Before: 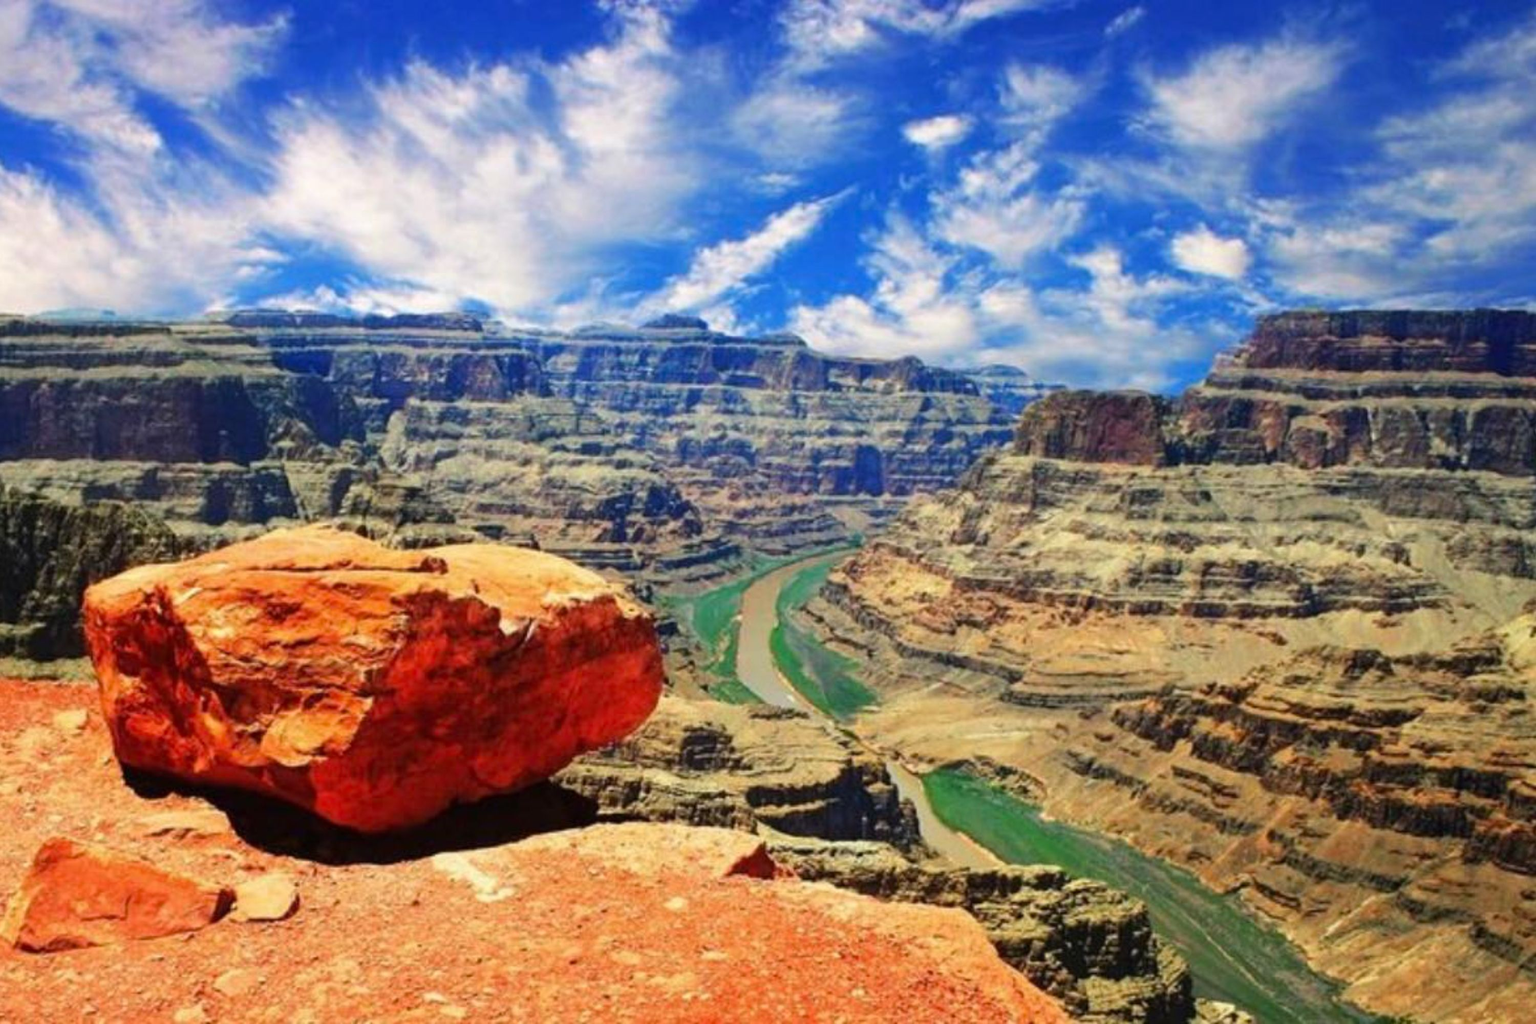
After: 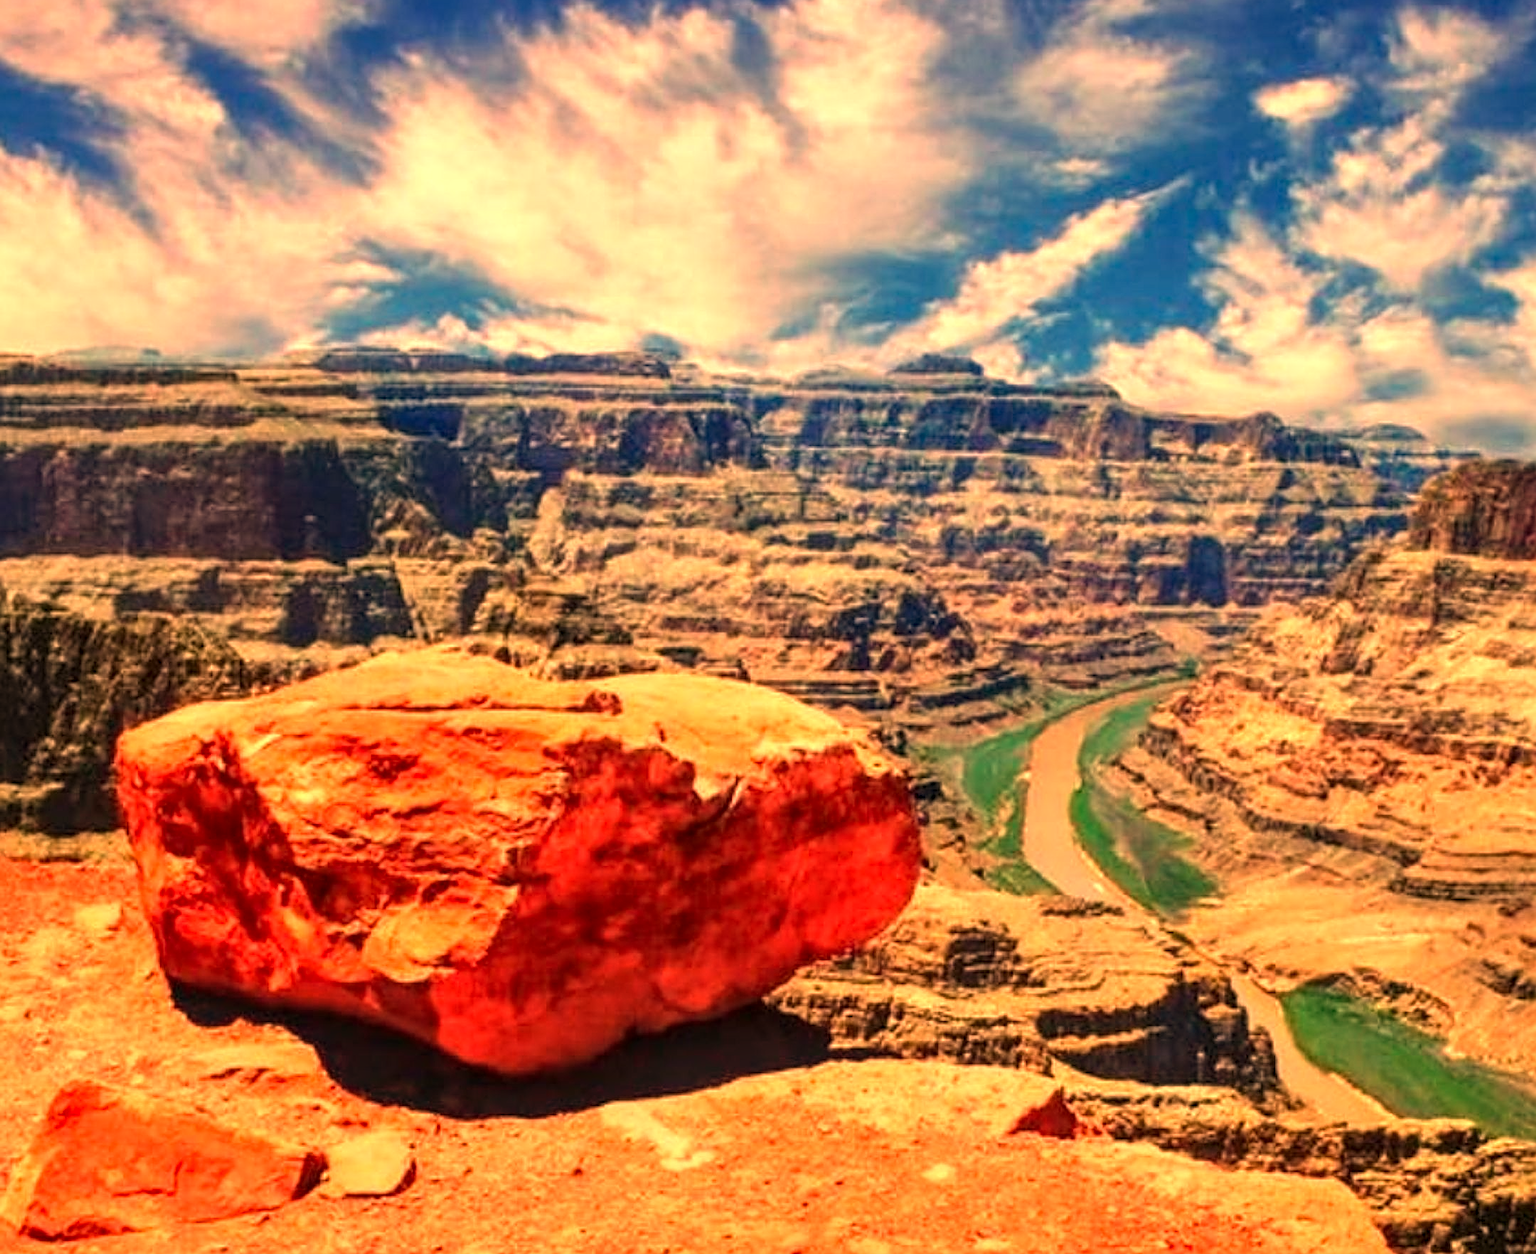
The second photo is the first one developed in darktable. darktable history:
sharpen: amount 0.55
local contrast: detail 130%
crop: top 5.803%, right 27.864%, bottom 5.804%
white balance: red 1.467, blue 0.684
